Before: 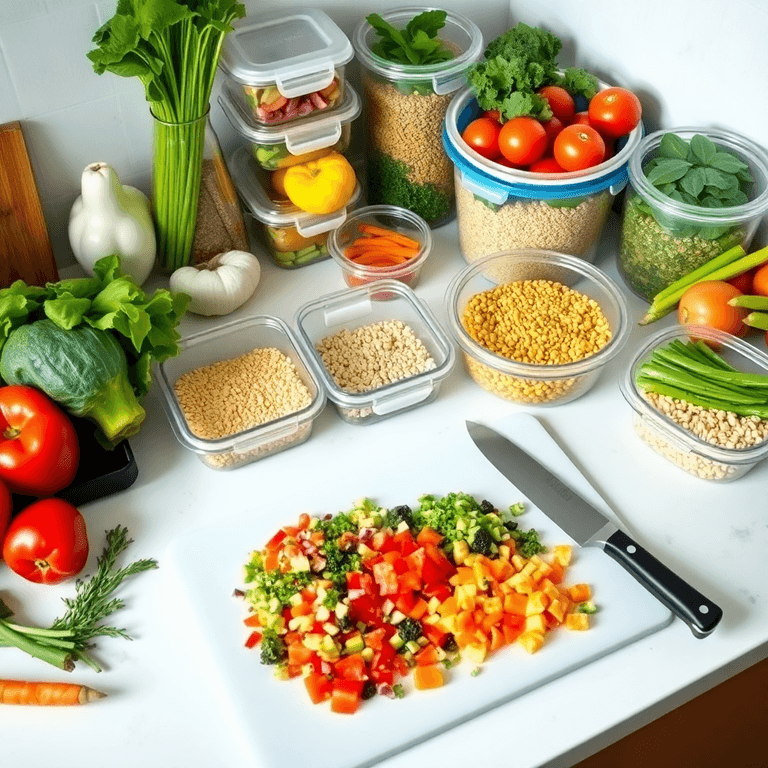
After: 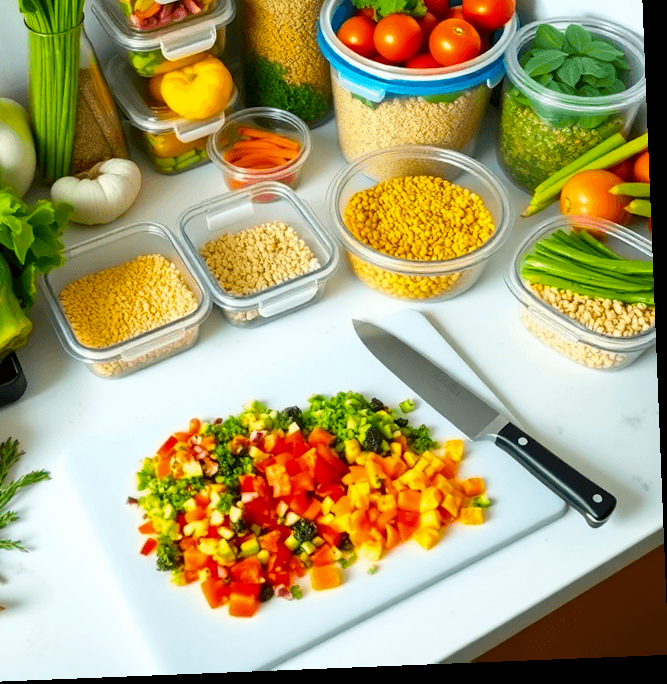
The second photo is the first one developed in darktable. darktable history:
crop: left 16.315%, top 14.246%
rotate and perspective: rotation -2.29°, automatic cropping off
color balance rgb: linear chroma grading › global chroma 15%, perceptual saturation grading › global saturation 30%
